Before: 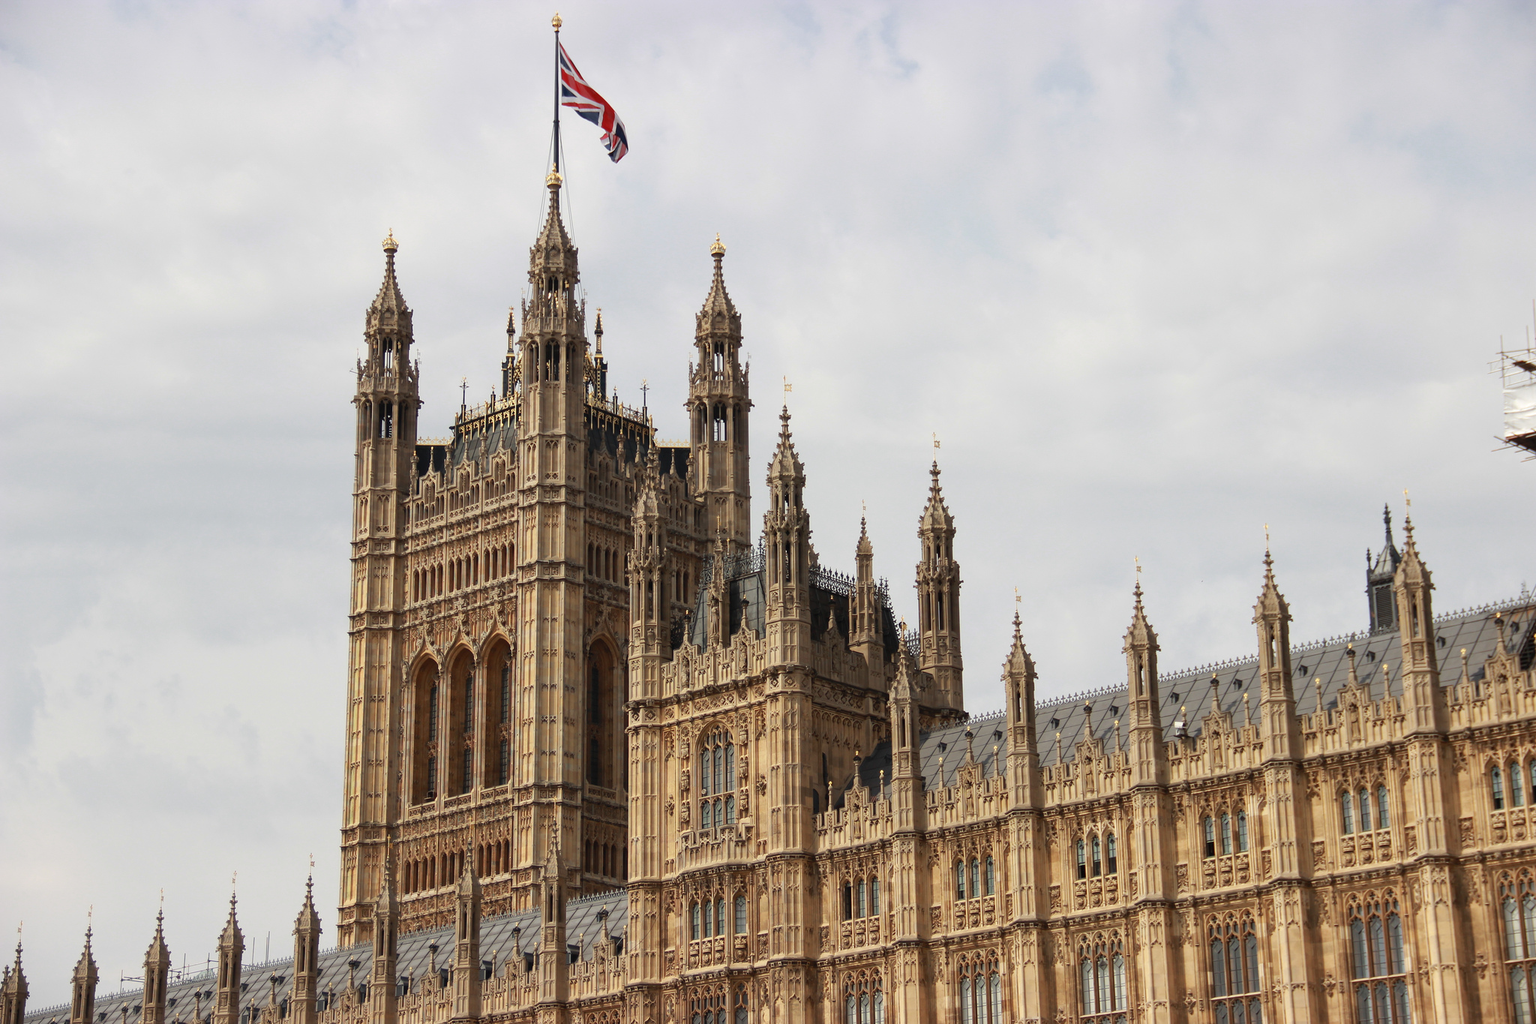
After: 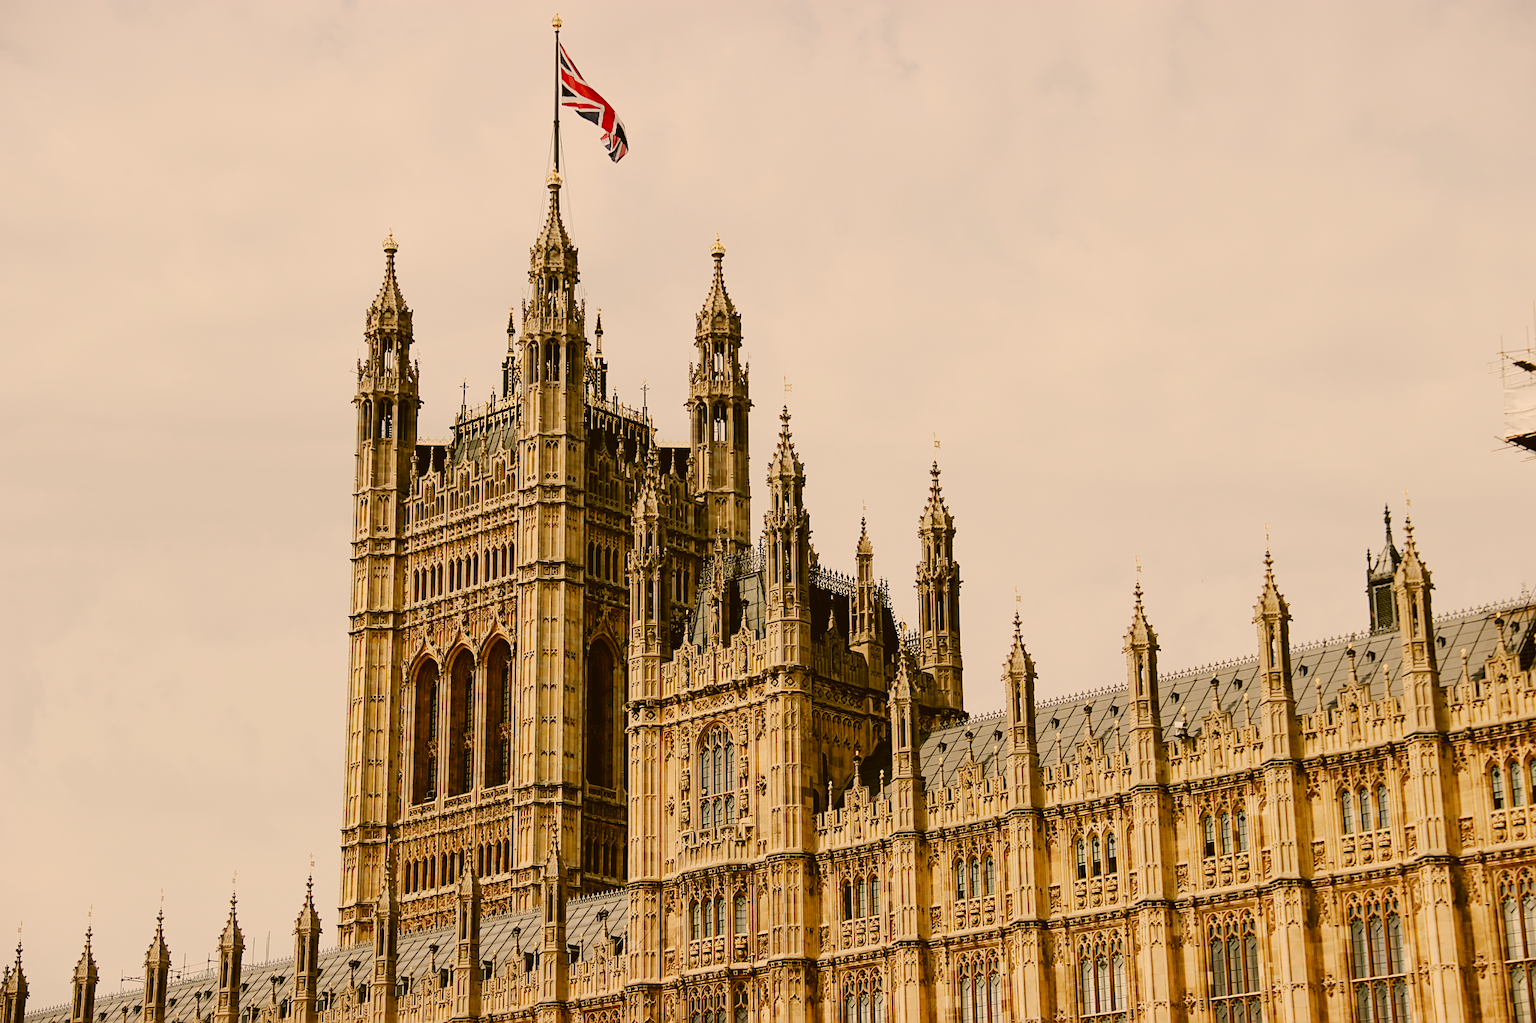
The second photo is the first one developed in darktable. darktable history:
rgb levels: preserve colors max RGB
filmic rgb: black relative exposure -7.65 EV, white relative exposure 4.56 EV, hardness 3.61
color correction: highlights a* 8.98, highlights b* 15.09, shadows a* -0.49, shadows b* 26.52
sharpen: on, module defaults
tone curve: curves: ch0 [(0, 0) (0.003, 0.036) (0.011, 0.039) (0.025, 0.039) (0.044, 0.043) (0.069, 0.05) (0.1, 0.072) (0.136, 0.102) (0.177, 0.144) (0.224, 0.204) (0.277, 0.288) (0.335, 0.384) (0.399, 0.477) (0.468, 0.575) (0.543, 0.652) (0.623, 0.724) (0.709, 0.785) (0.801, 0.851) (0.898, 0.915) (1, 1)], preserve colors none
